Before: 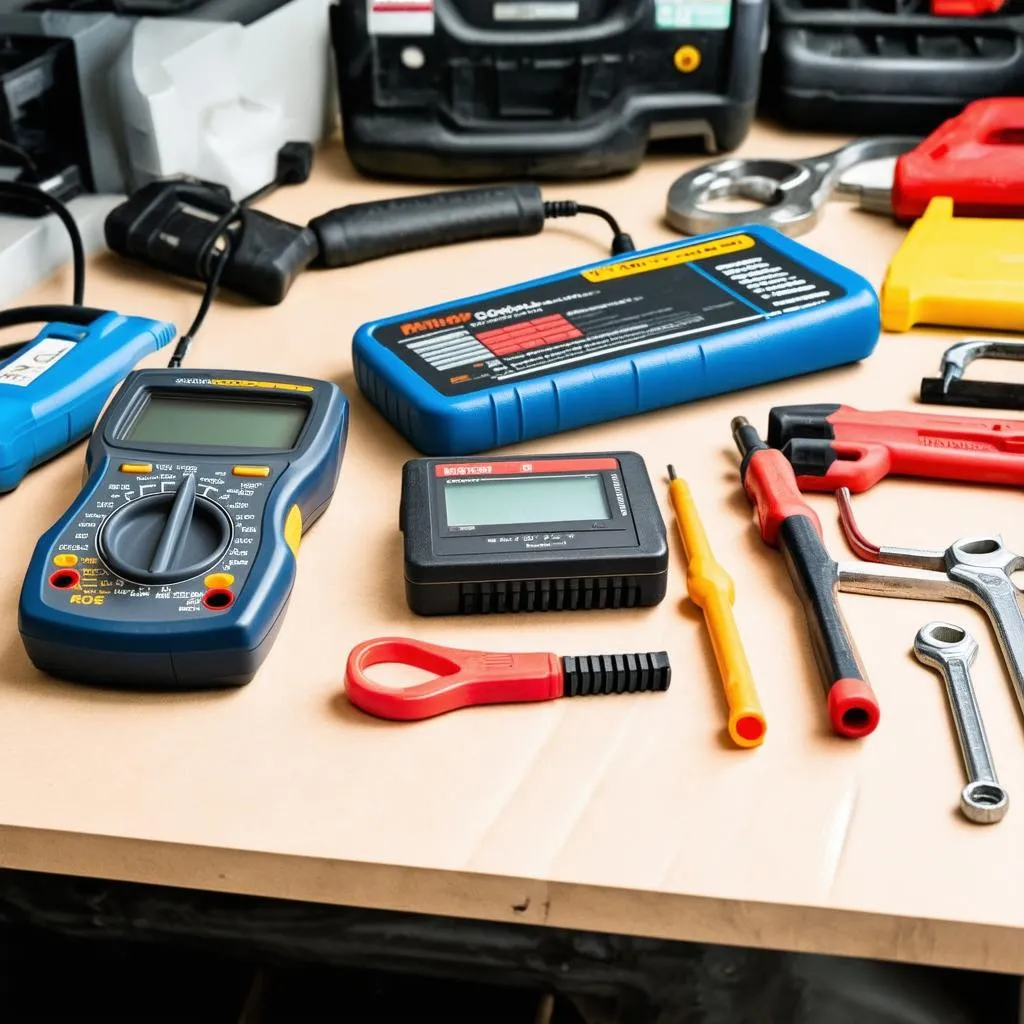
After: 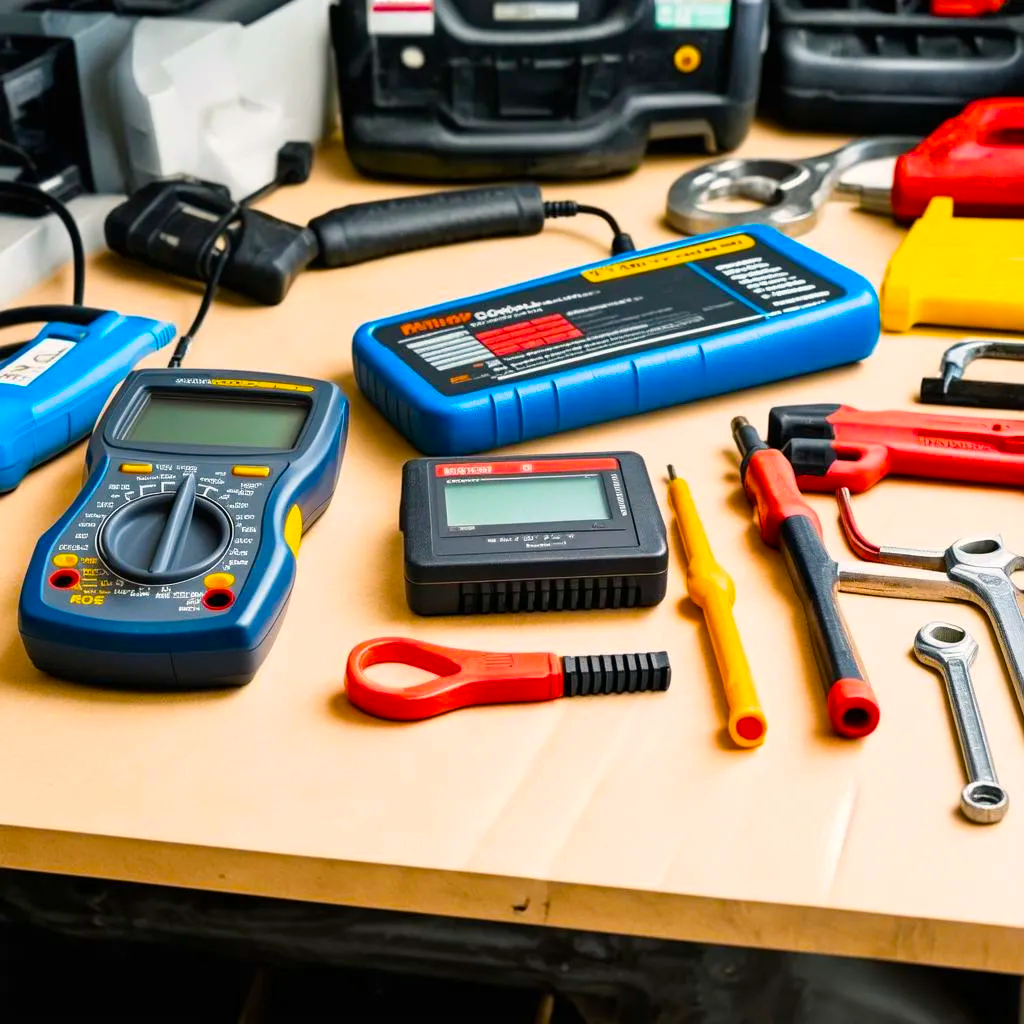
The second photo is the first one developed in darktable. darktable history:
color balance rgb: highlights gain › chroma 1.086%, highlights gain › hue 60.18°, linear chroma grading › global chroma 15.473%, perceptual saturation grading › global saturation 41.503%
